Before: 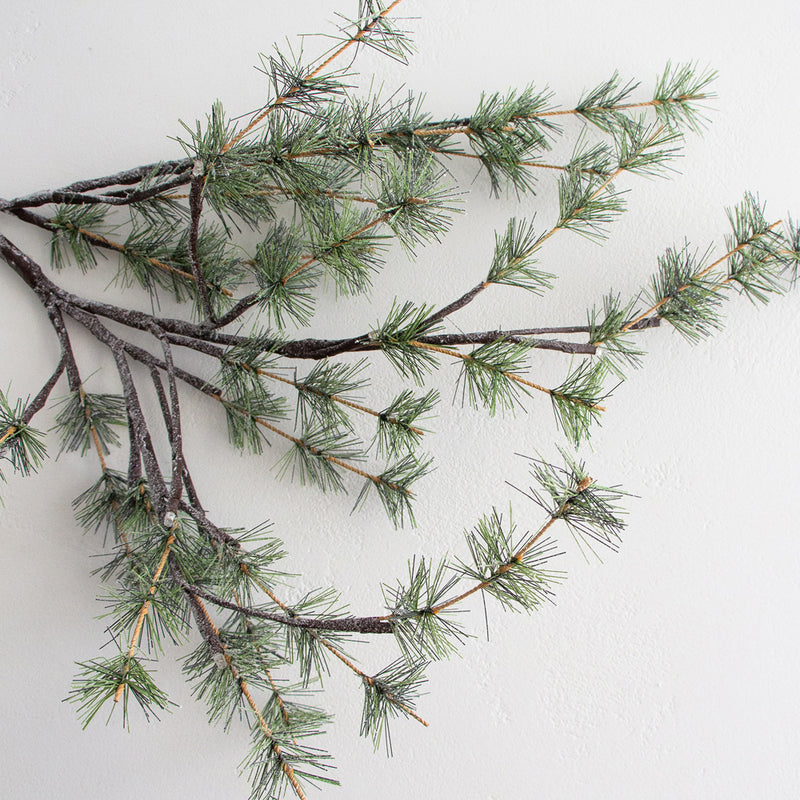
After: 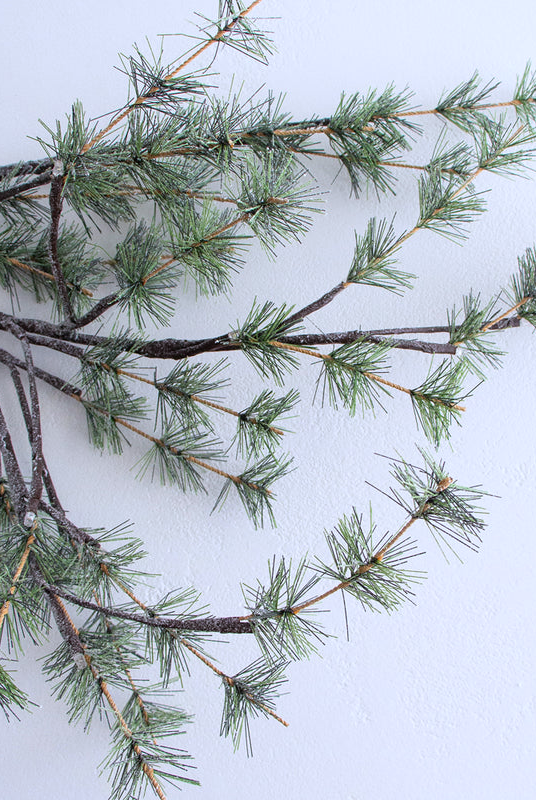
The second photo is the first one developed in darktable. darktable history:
crop and rotate: left 17.529%, right 15.431%
color calibration: illuminant as shot in camera, x 0.365, y 0.378, temperature 4425.23 K
